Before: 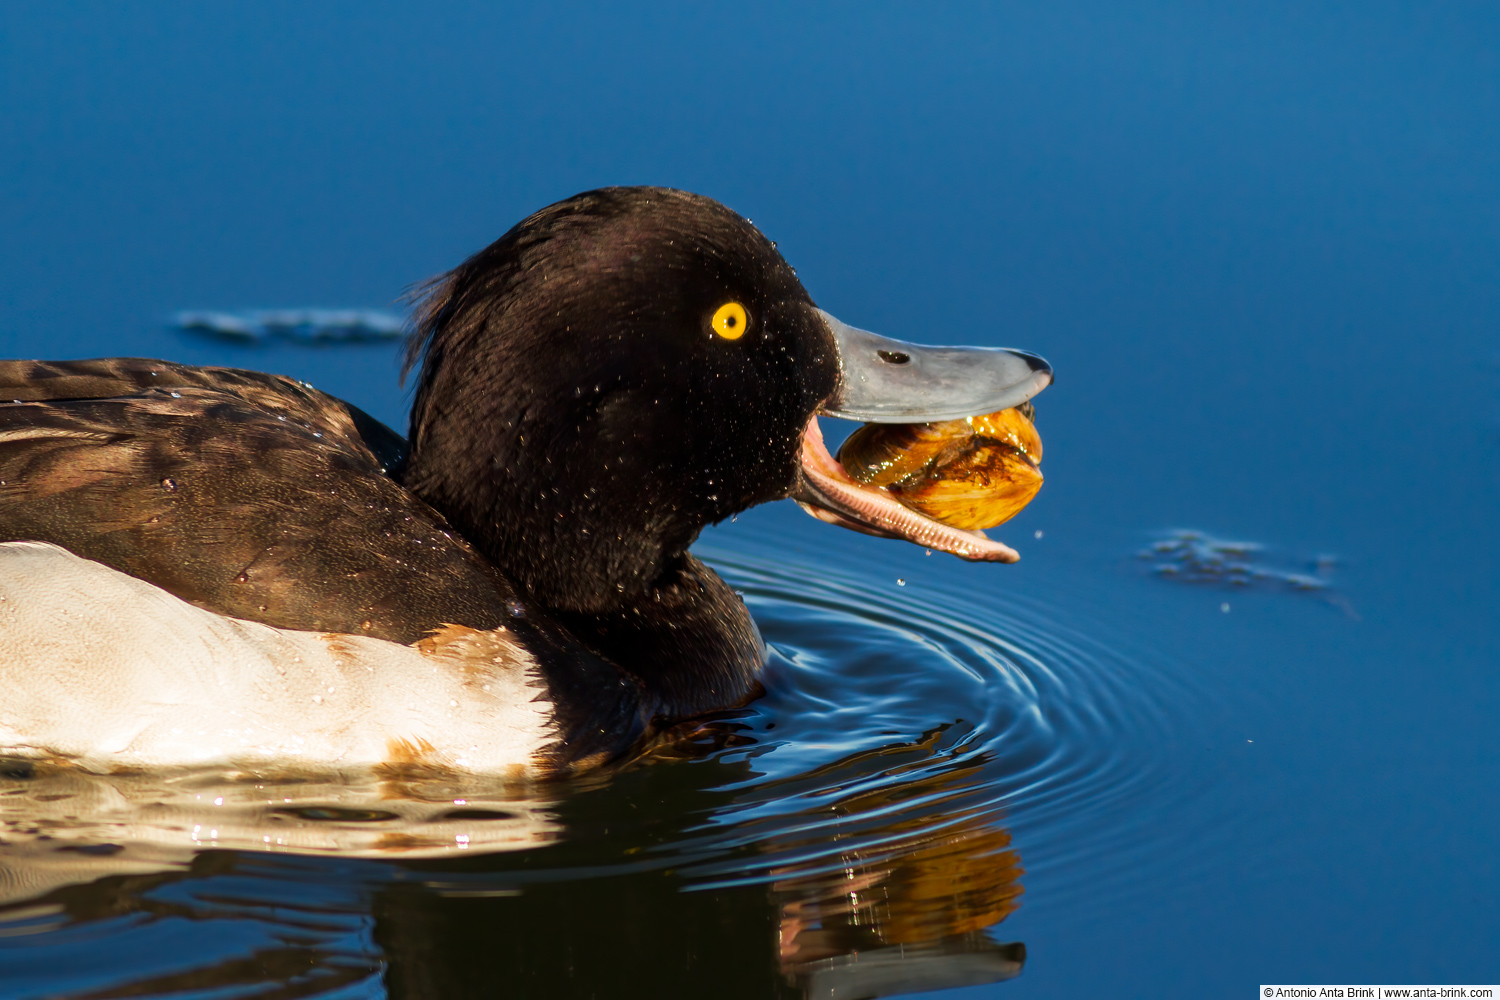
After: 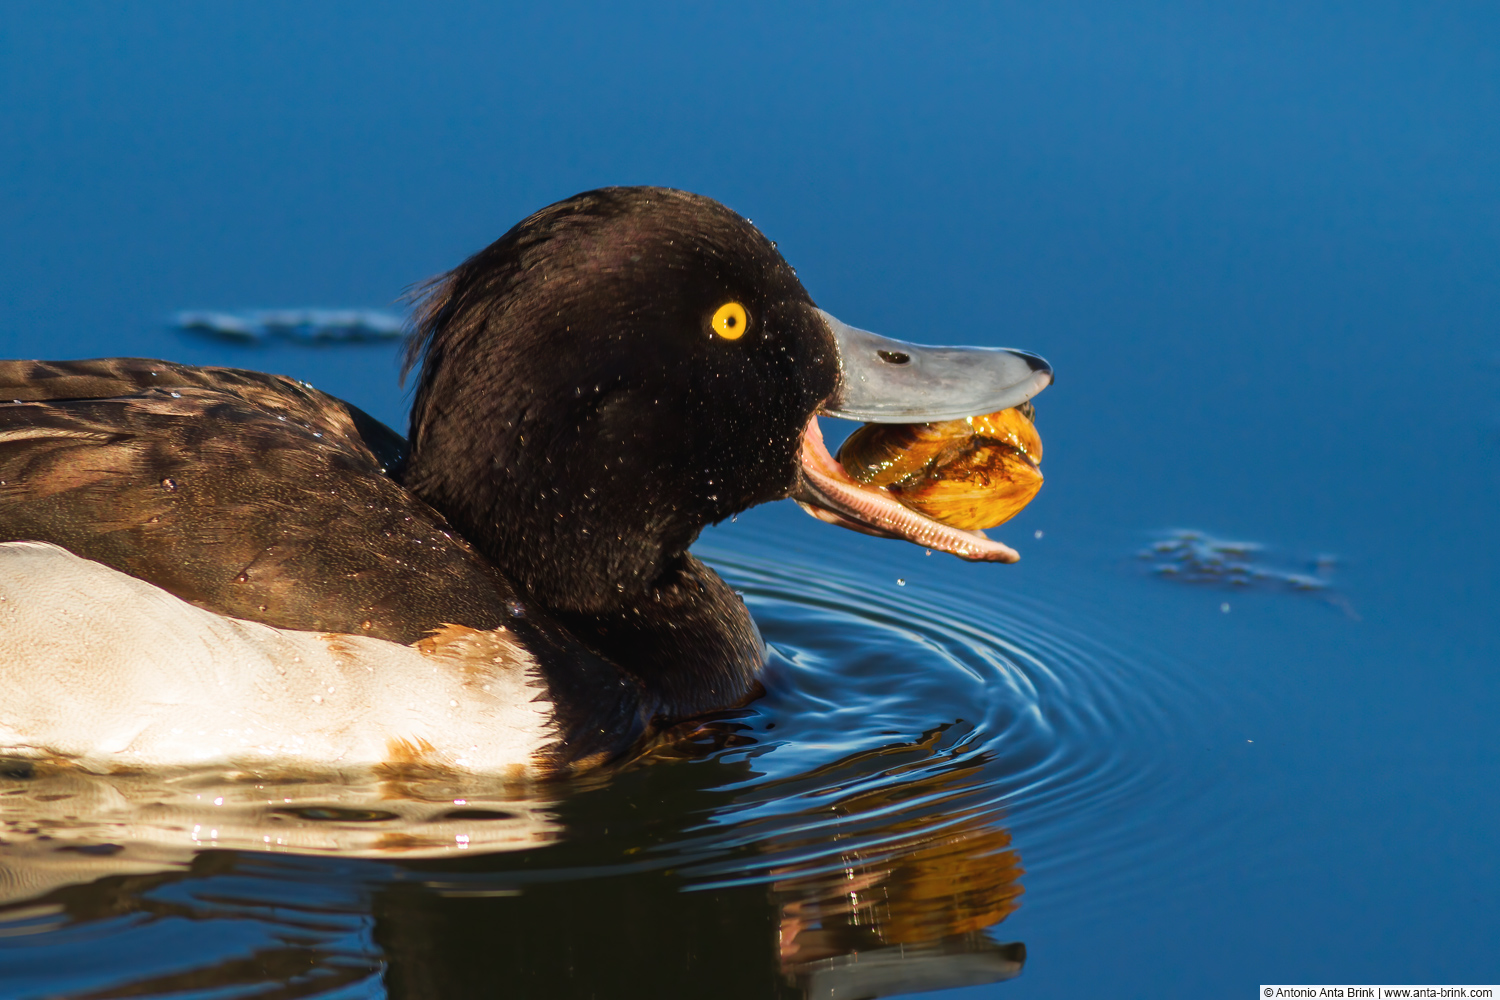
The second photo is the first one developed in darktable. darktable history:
color balance rgb: global offset › luminance 0.27%, global offset › hue 169.52°, perceptual saturation grading › global saturation 0.101%, perceptual brilliance grading › global brilliance 2.848%, perceptual brilliance grading › highlights -3.169%, perceptual brilliance grading › shadows 3.473%
